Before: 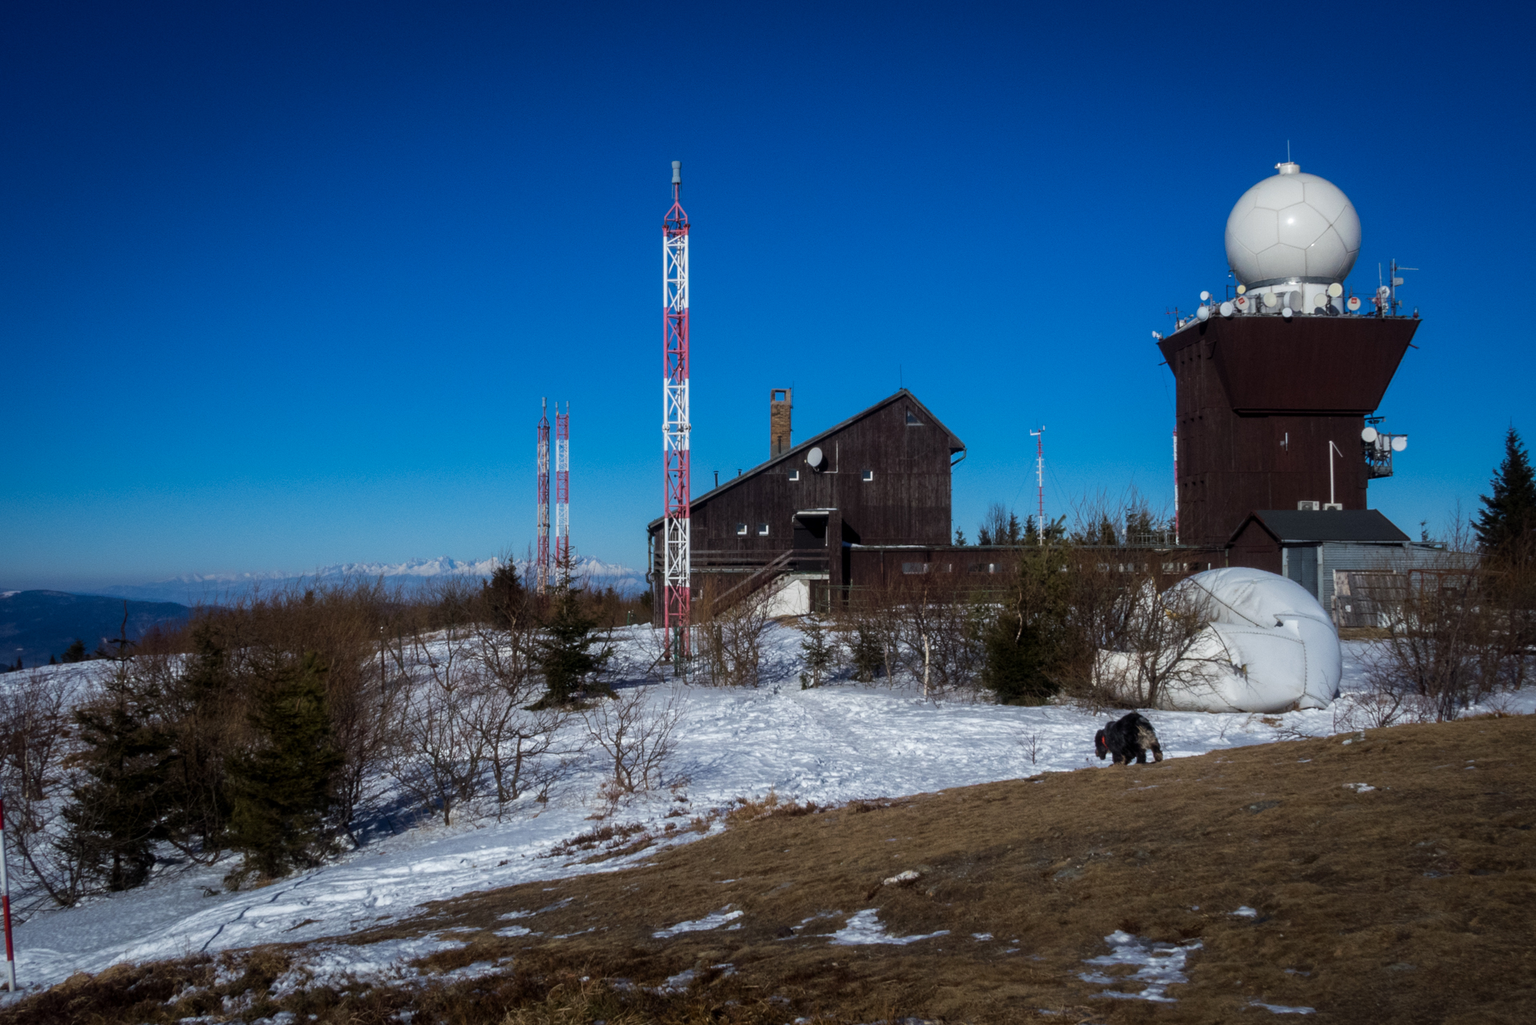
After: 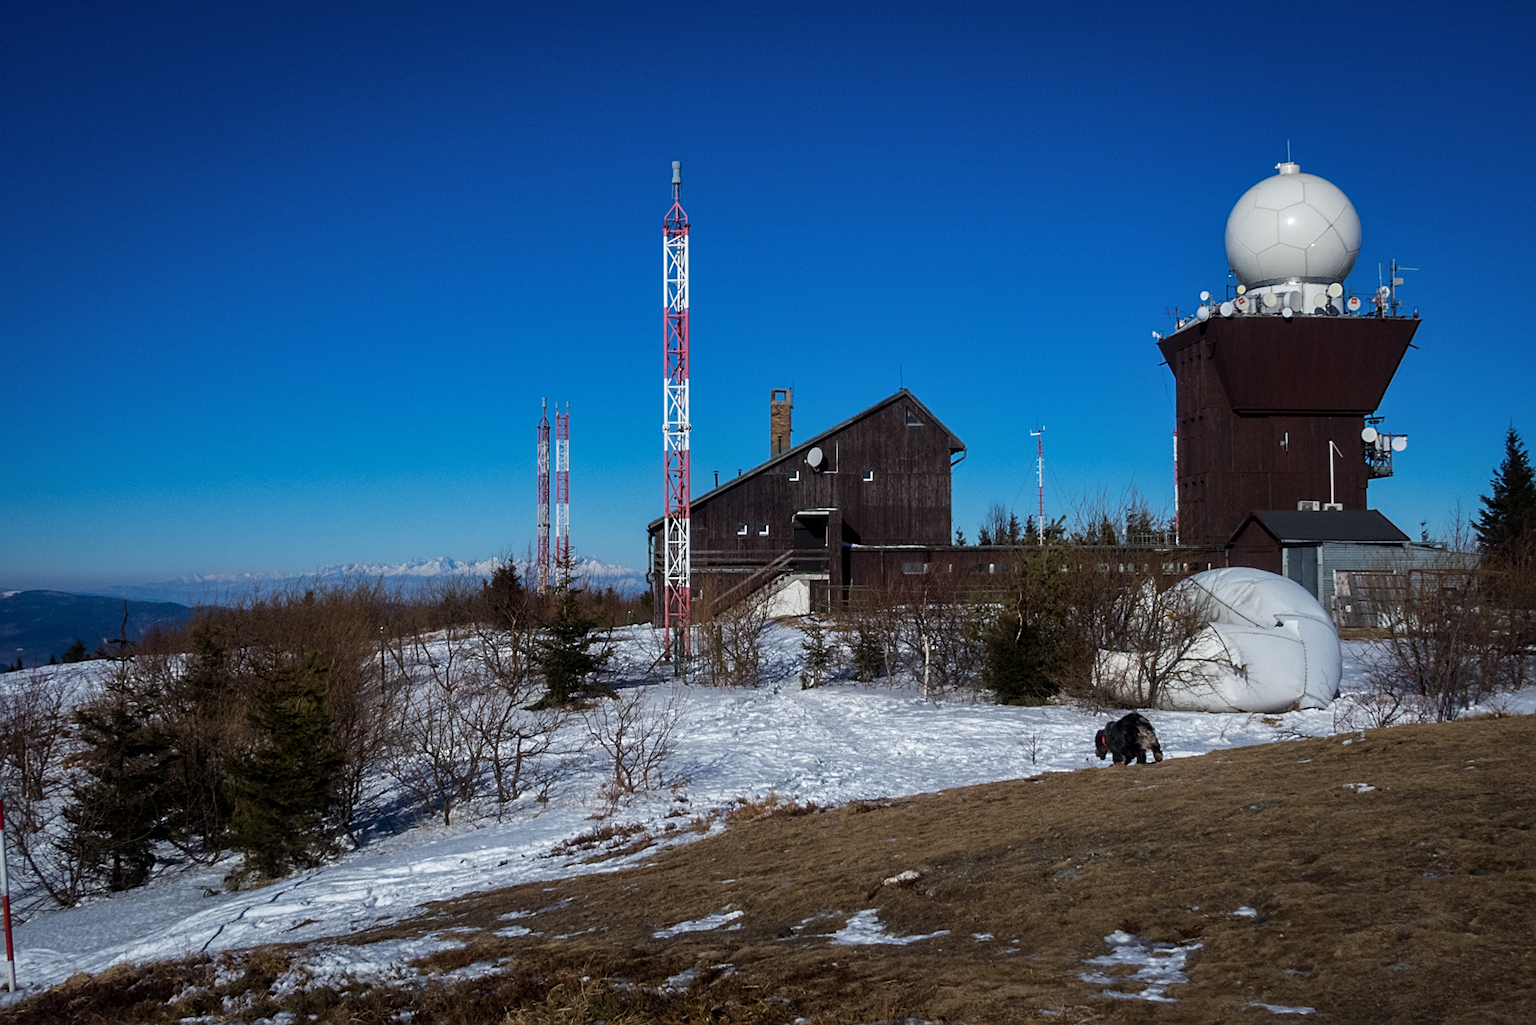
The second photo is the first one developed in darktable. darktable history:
shadows and highlights: shadows 31.55, highlights -32.26, soften with gaussian
sharpen: on, module defaults
